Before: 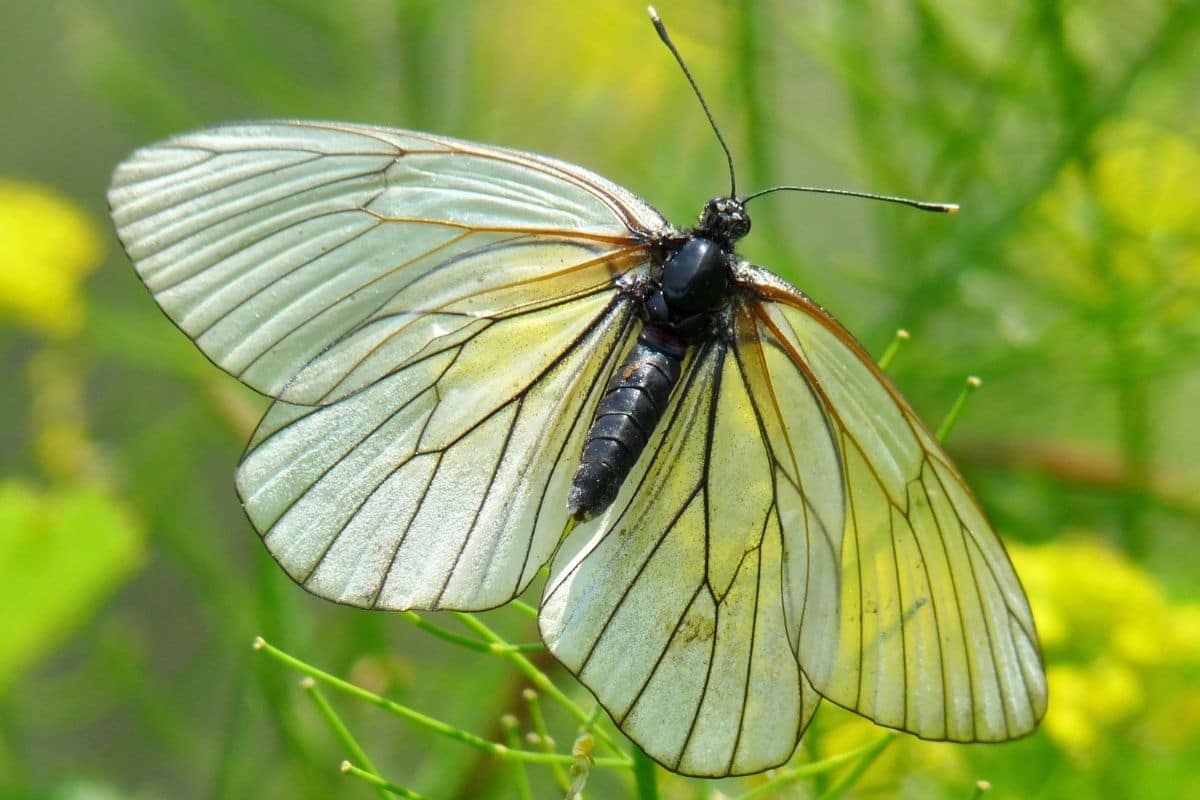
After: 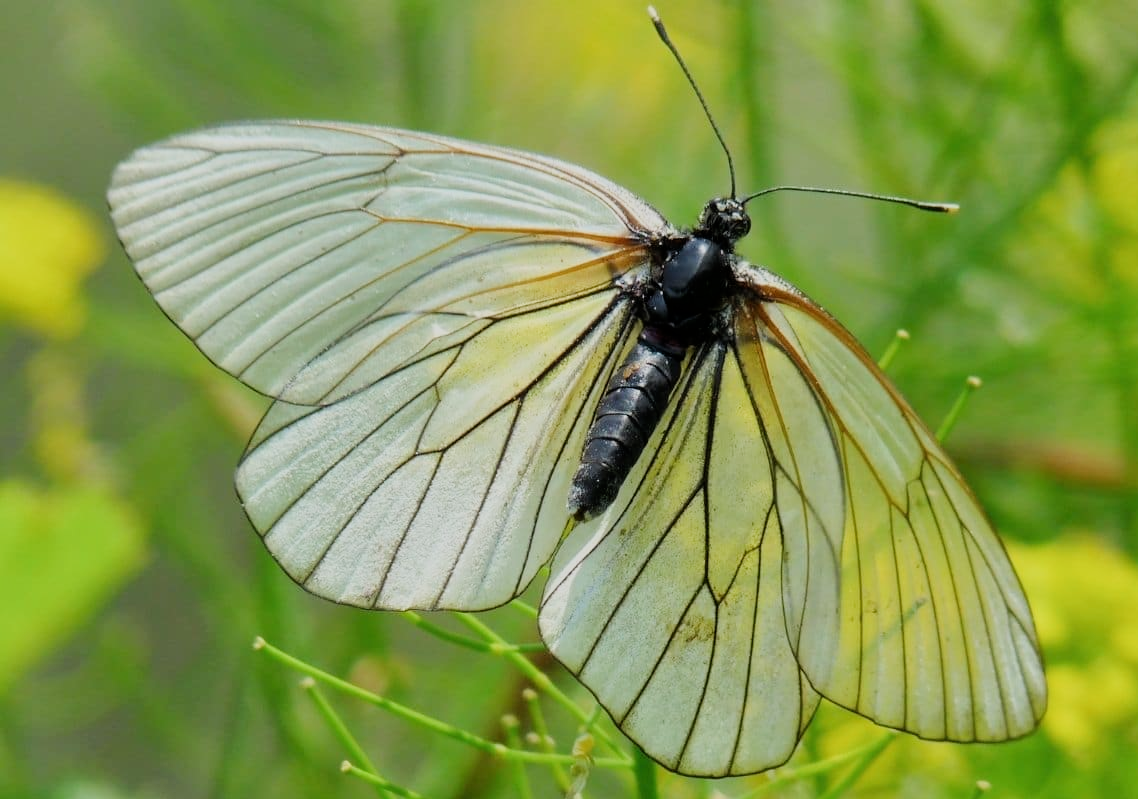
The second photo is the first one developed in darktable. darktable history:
filmic rgb: black relative exposure -7.65 EV, white relative exposure 4.56 EV, hardness 3.61
crop and rotate: right 5.167%
shadows and highlights: shadows -10, white point adjustment 1.5, highlights 10
